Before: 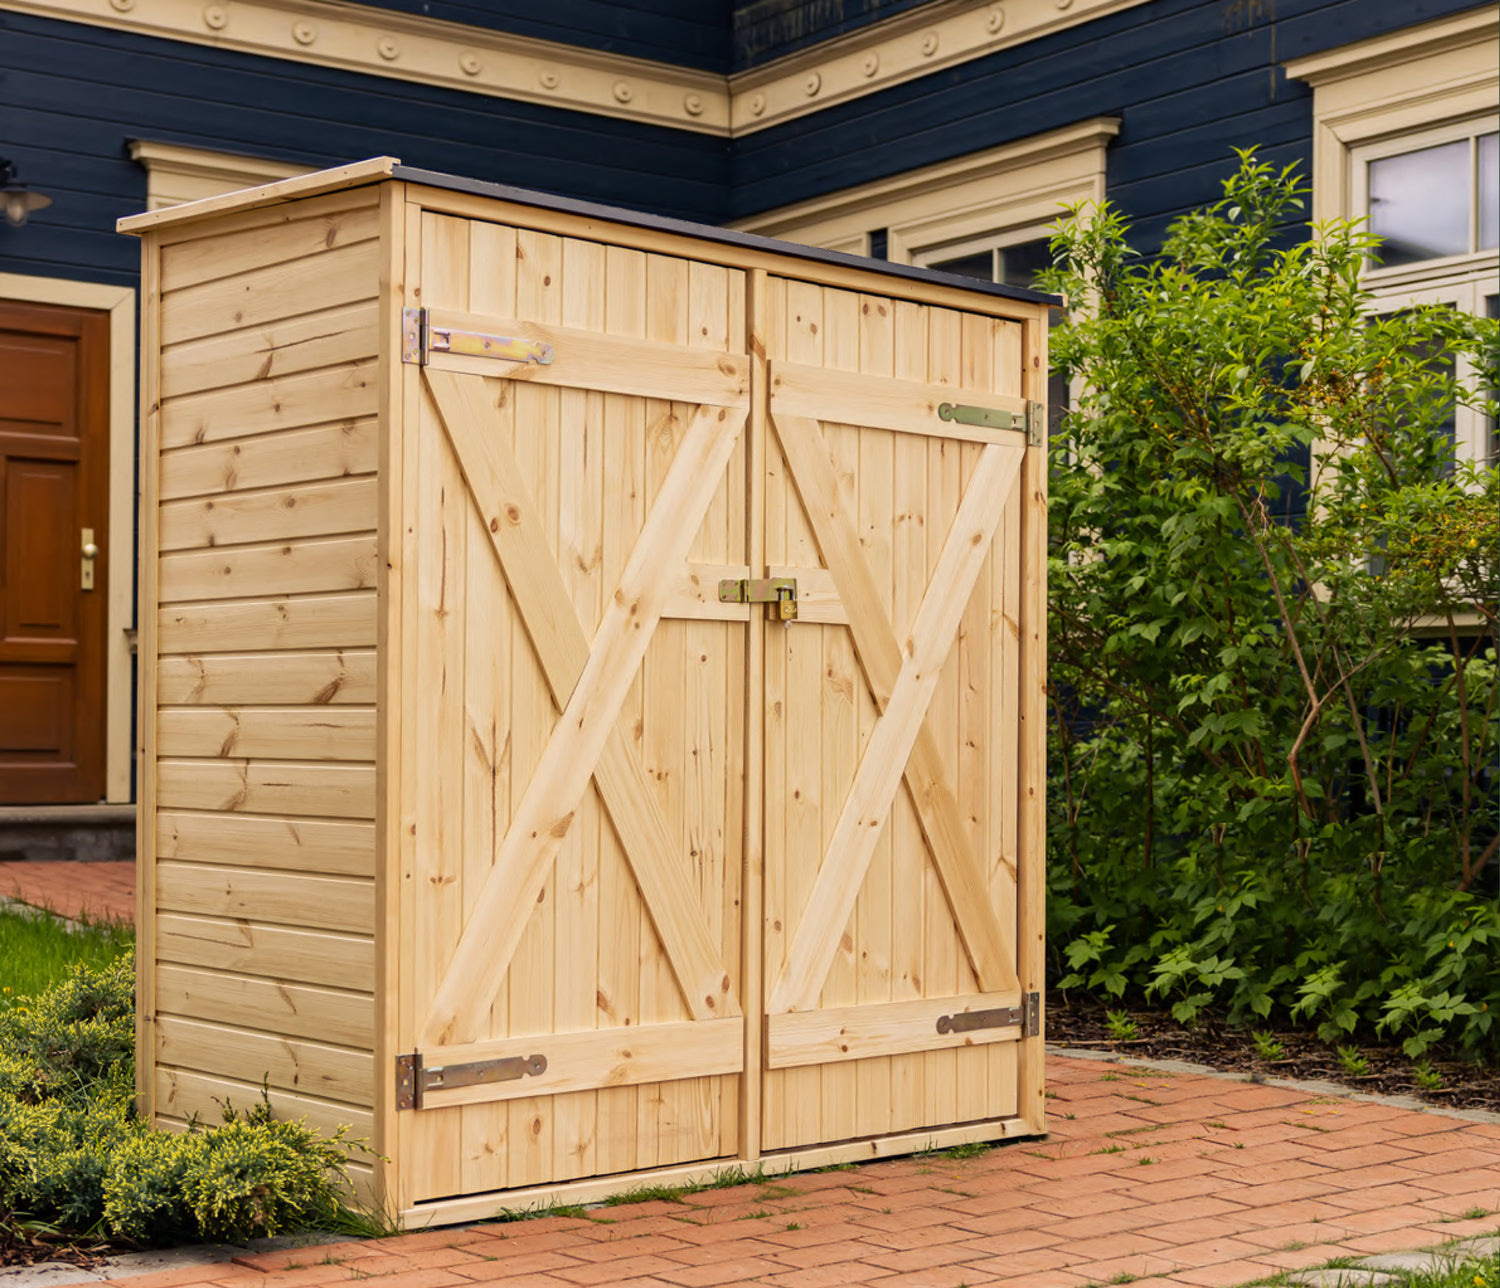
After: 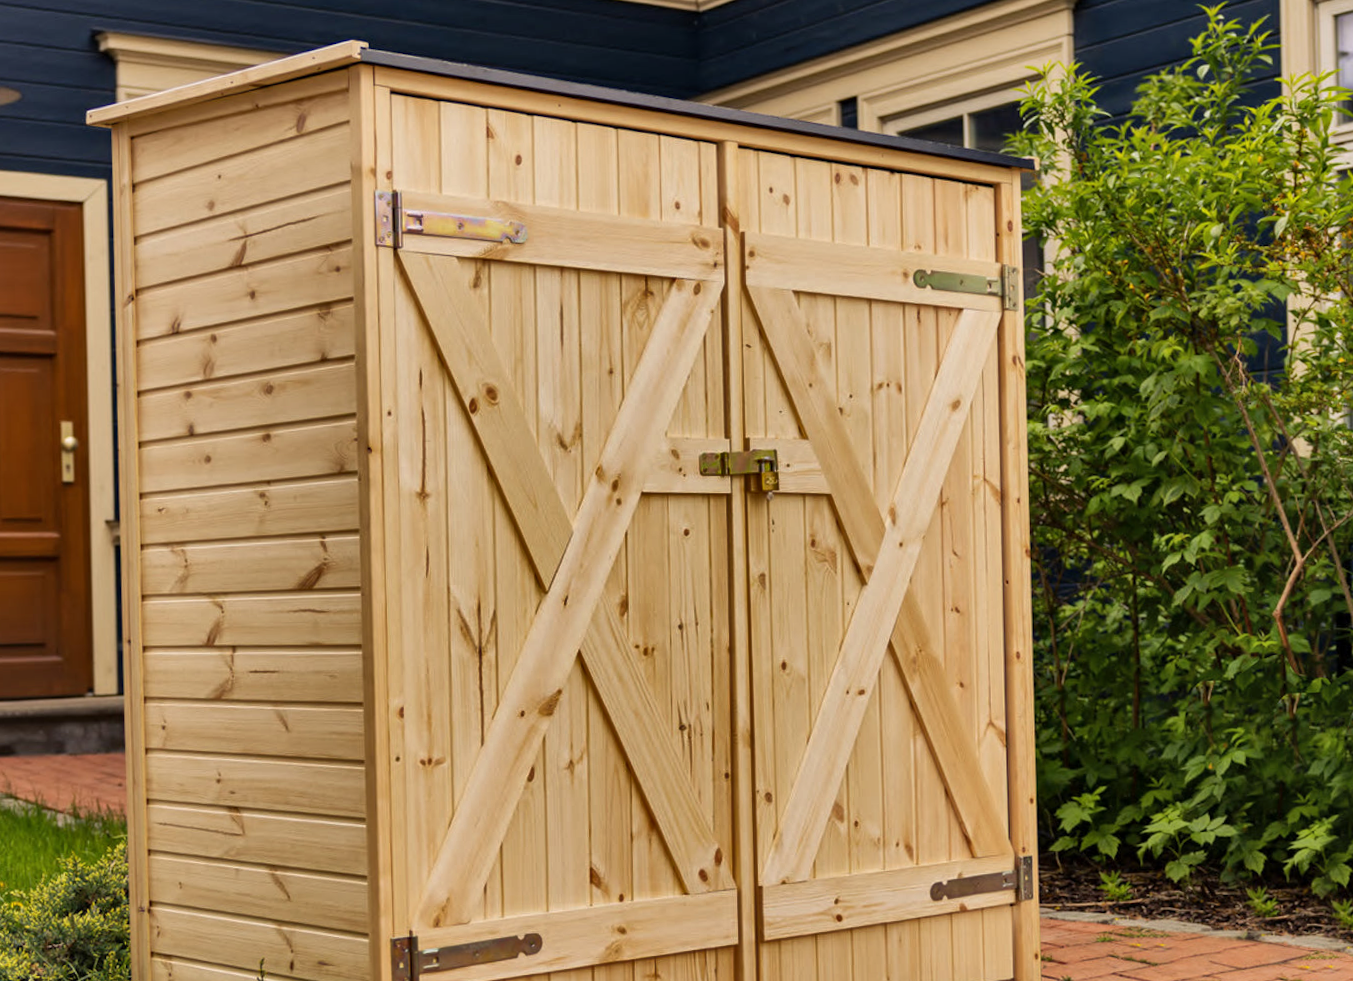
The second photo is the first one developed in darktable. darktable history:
rotate and perspective: rotation -1.75°, automatic cropping off
crop and rotate: left 2.425%, top 11.305%, right 9.6%, bottom 15.08%
local contrast: mode bilateral grid, contrast 15, coarseness 36, detail 105%, midtone range 0.2
shadows and highlights: radius 108.52, shadows 44.07, highlights -67.8, low approximation 0.01, soften with gaussian
